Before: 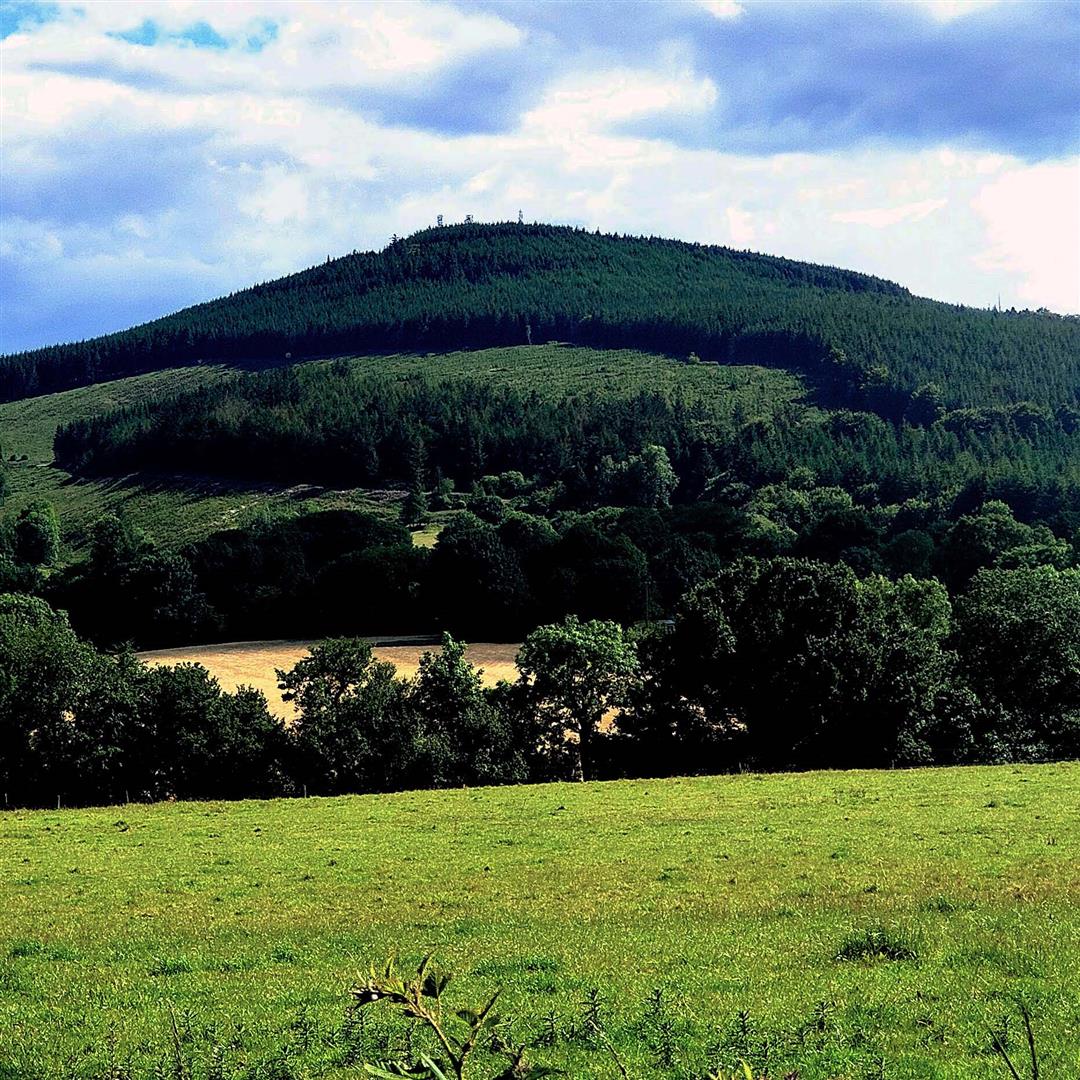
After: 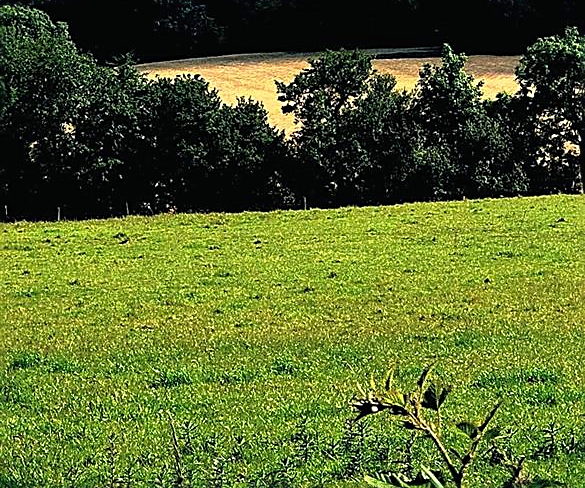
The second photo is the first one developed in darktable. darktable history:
color balance rgb: shadows lift › chroma 2.056%, shadows lift › hue 186.46°, perceptual saturation grading › global saturation 0.736%, global vibrance 20%
sharpen: on, module defaults
exposure: black level correction -0.001, exposure 0.079 EV, compensate highlight preservation false
crop and rotate: top 54.599%, right 45.83%, bottom 0.186%
